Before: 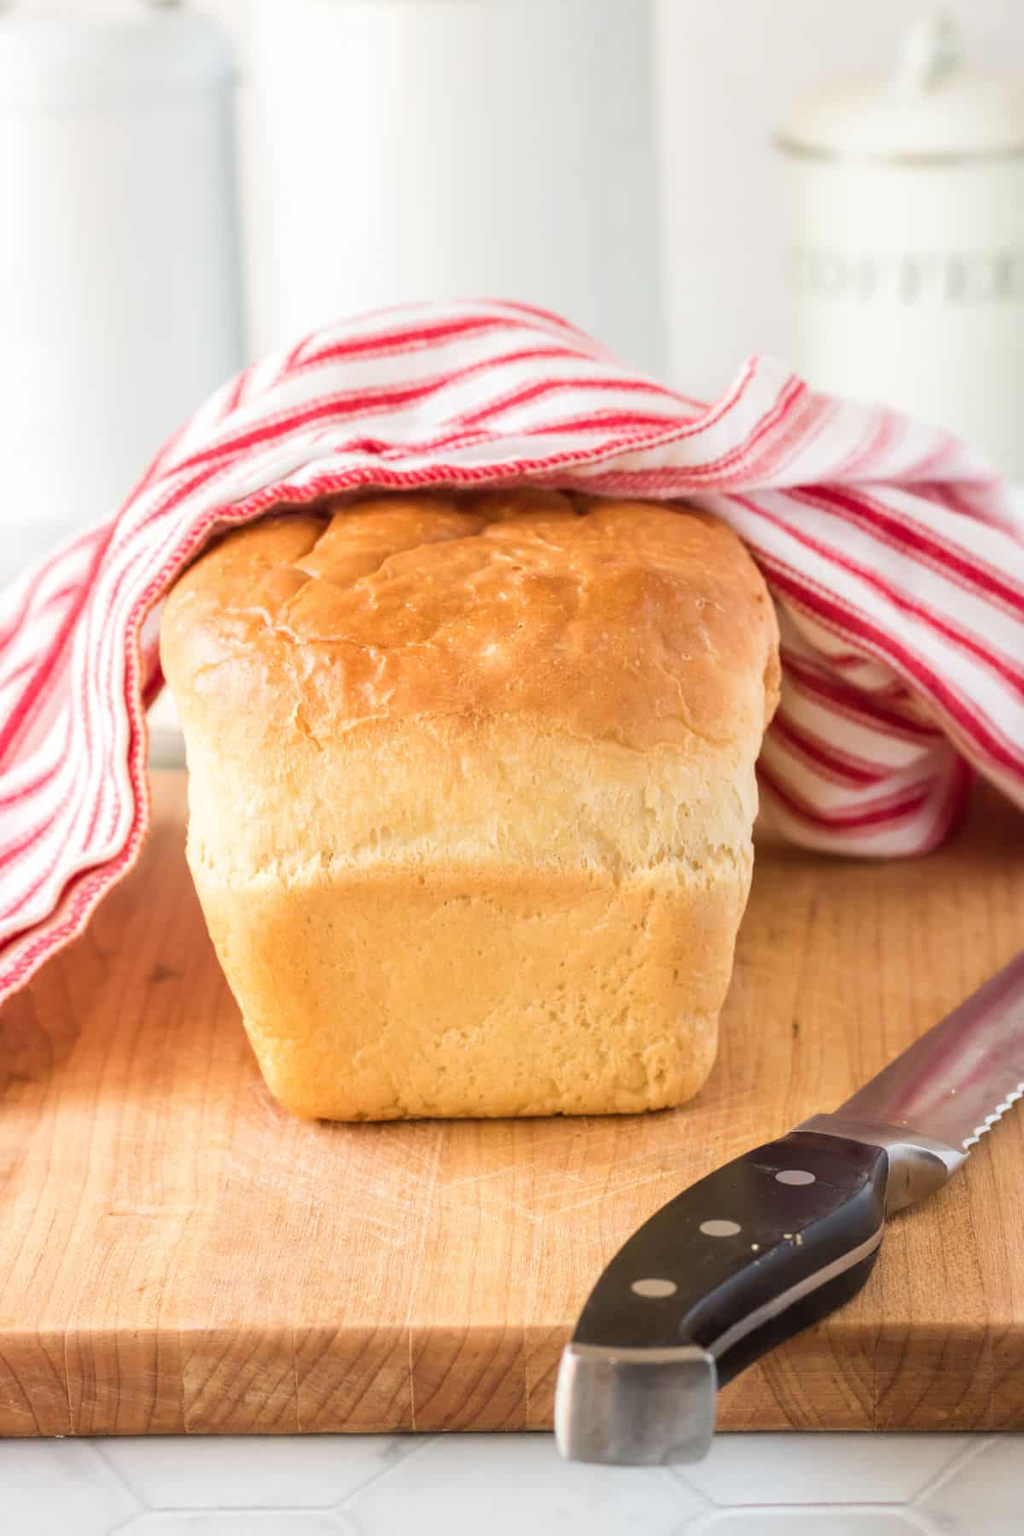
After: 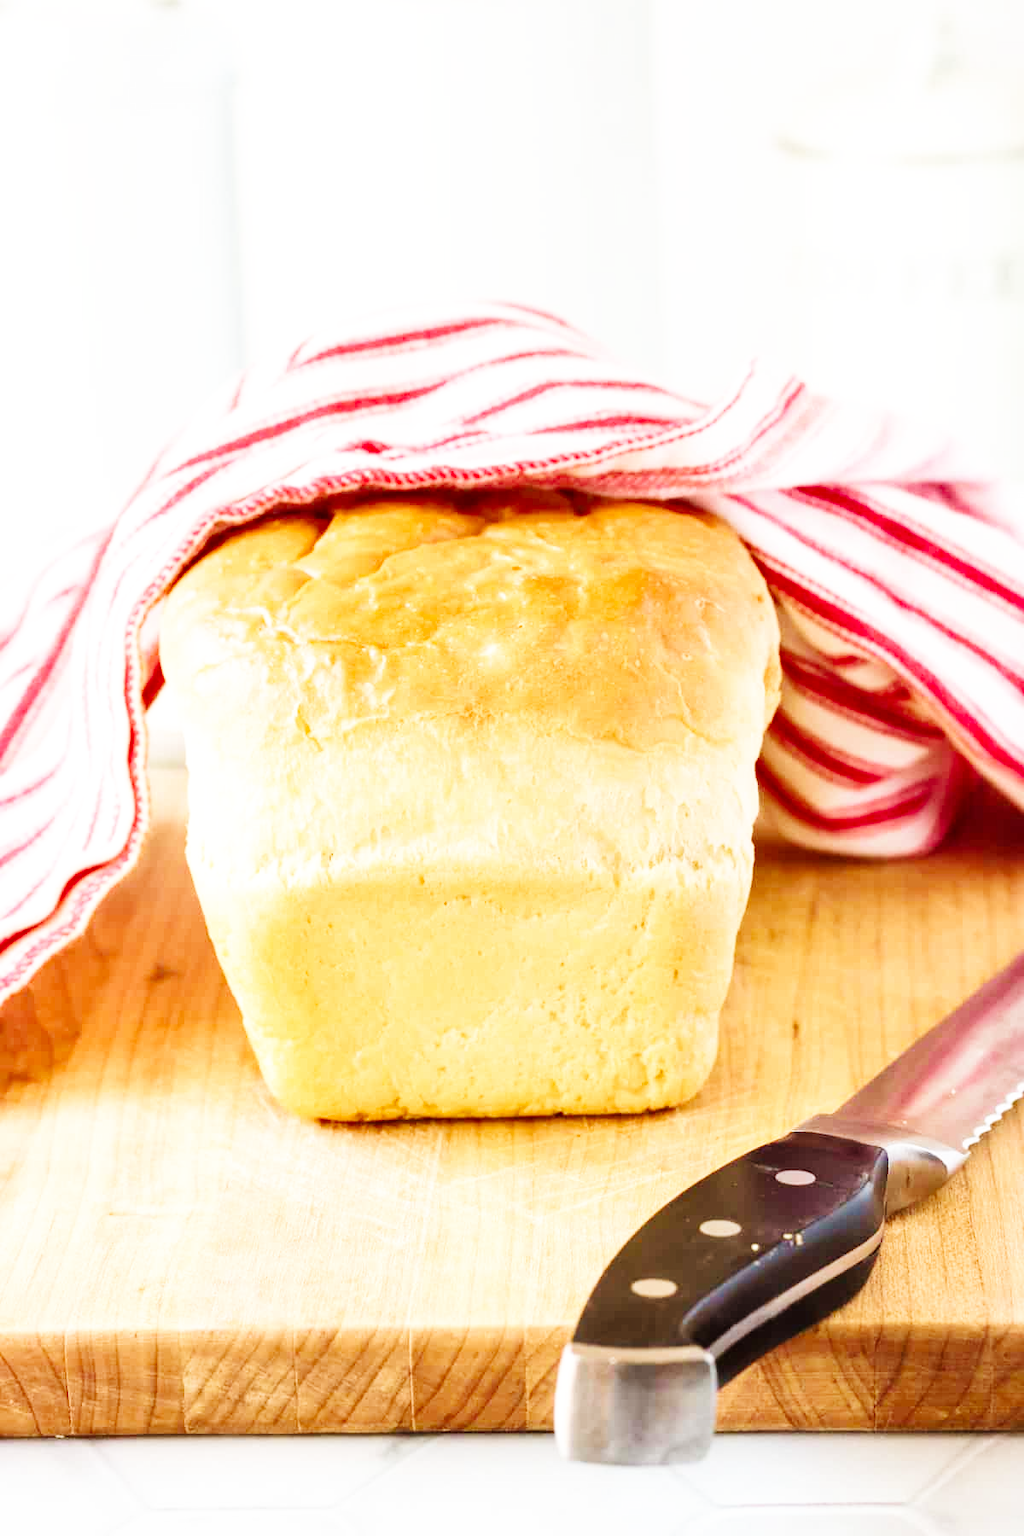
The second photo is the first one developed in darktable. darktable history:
base curve: curves: ch0 [(0, 0.003) (0.001, 0.002) (0.006, 0.004) (0.02, 0.022) (0.048, 0.086) (0.094, 0.234) (0.162, 0.431) (0.258, 0.629) (0.385, 0.8) (0.548, 0.918) (0.751, 0.988) (1, 1)], preserve colors none
velvia: on, module defaults
shadows and highlights: radius 125.54, shadows 30.53, highlights -31.01, low approximation 0.01, soften with gaussian
